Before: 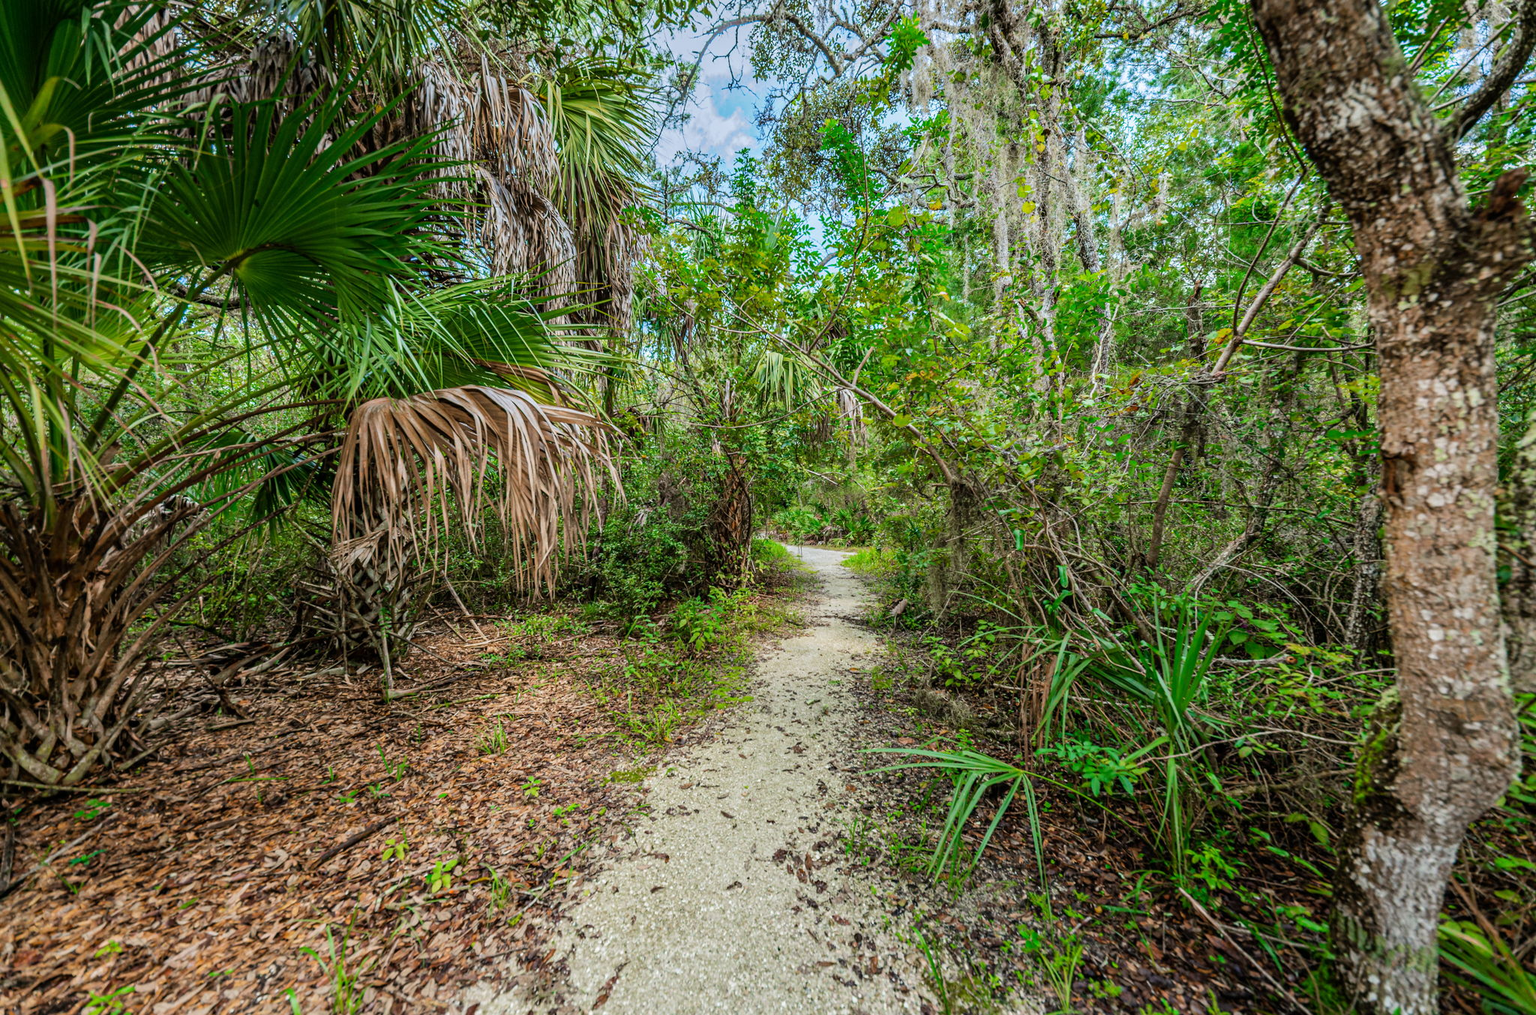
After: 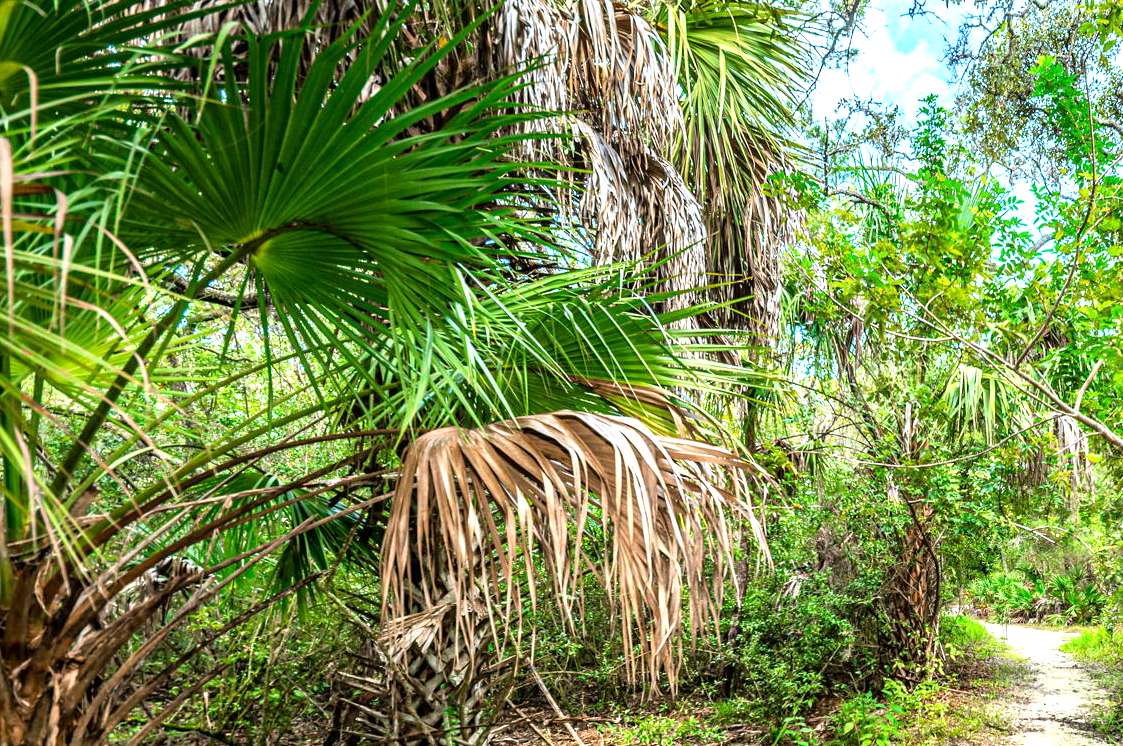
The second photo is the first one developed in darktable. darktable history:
crop and rotate: left 3.046%, top 7.653%, right 42.106%, bottom 37.207%
exposure: black level correction 0.001, exposure 1.131 EV, compensate highlight preservation false
